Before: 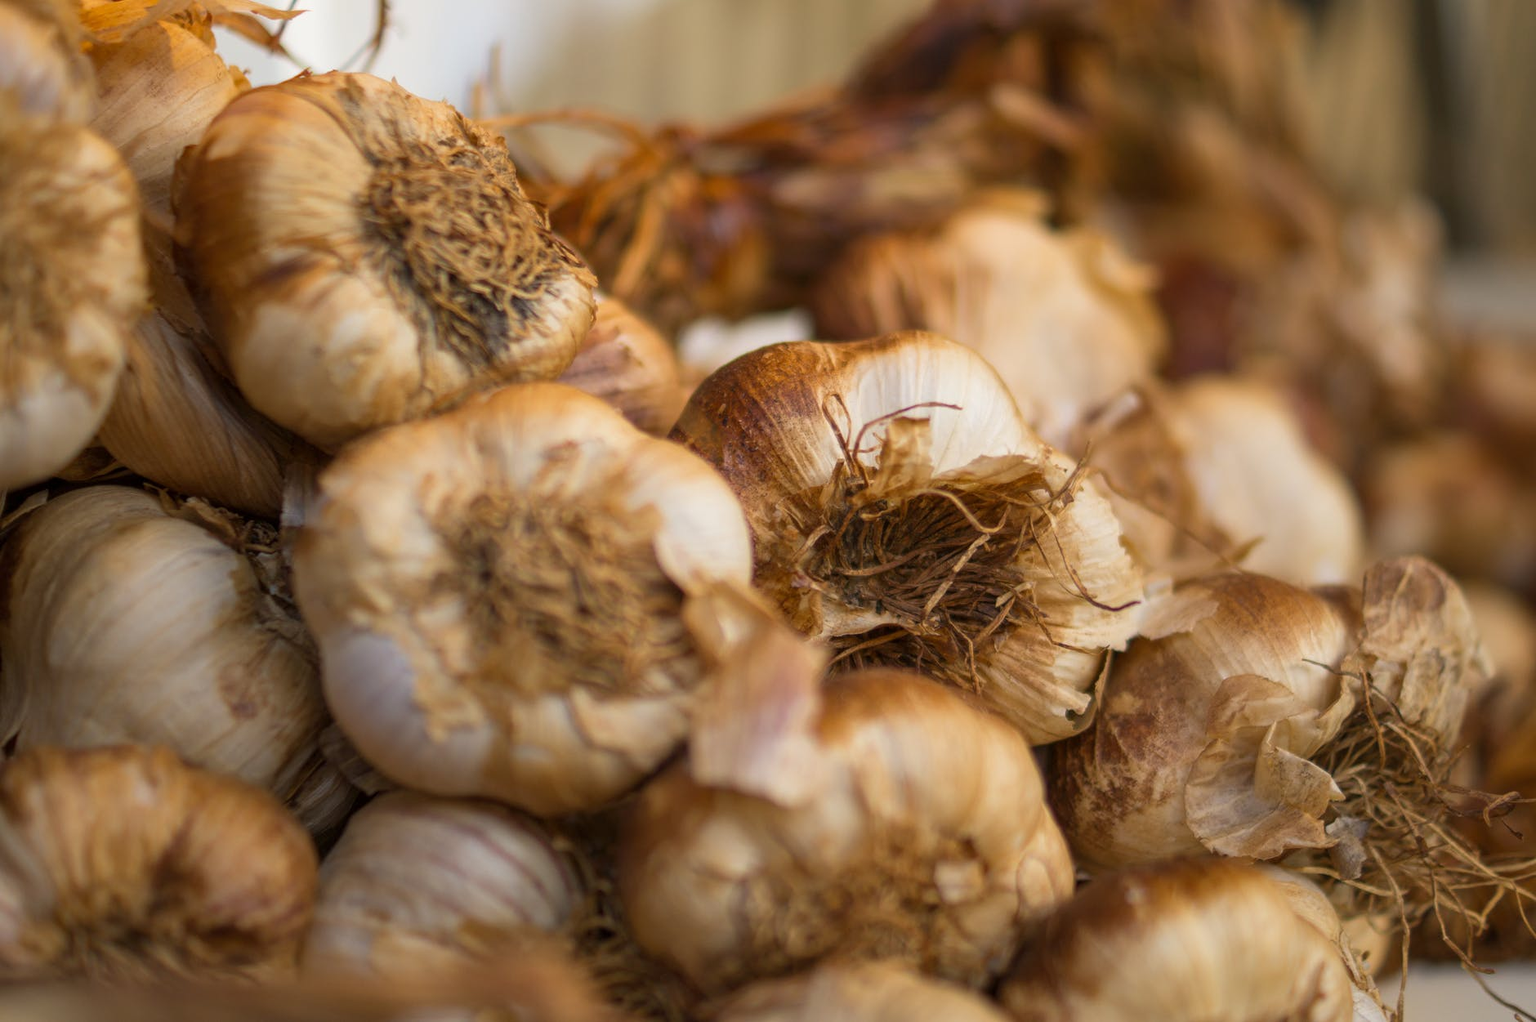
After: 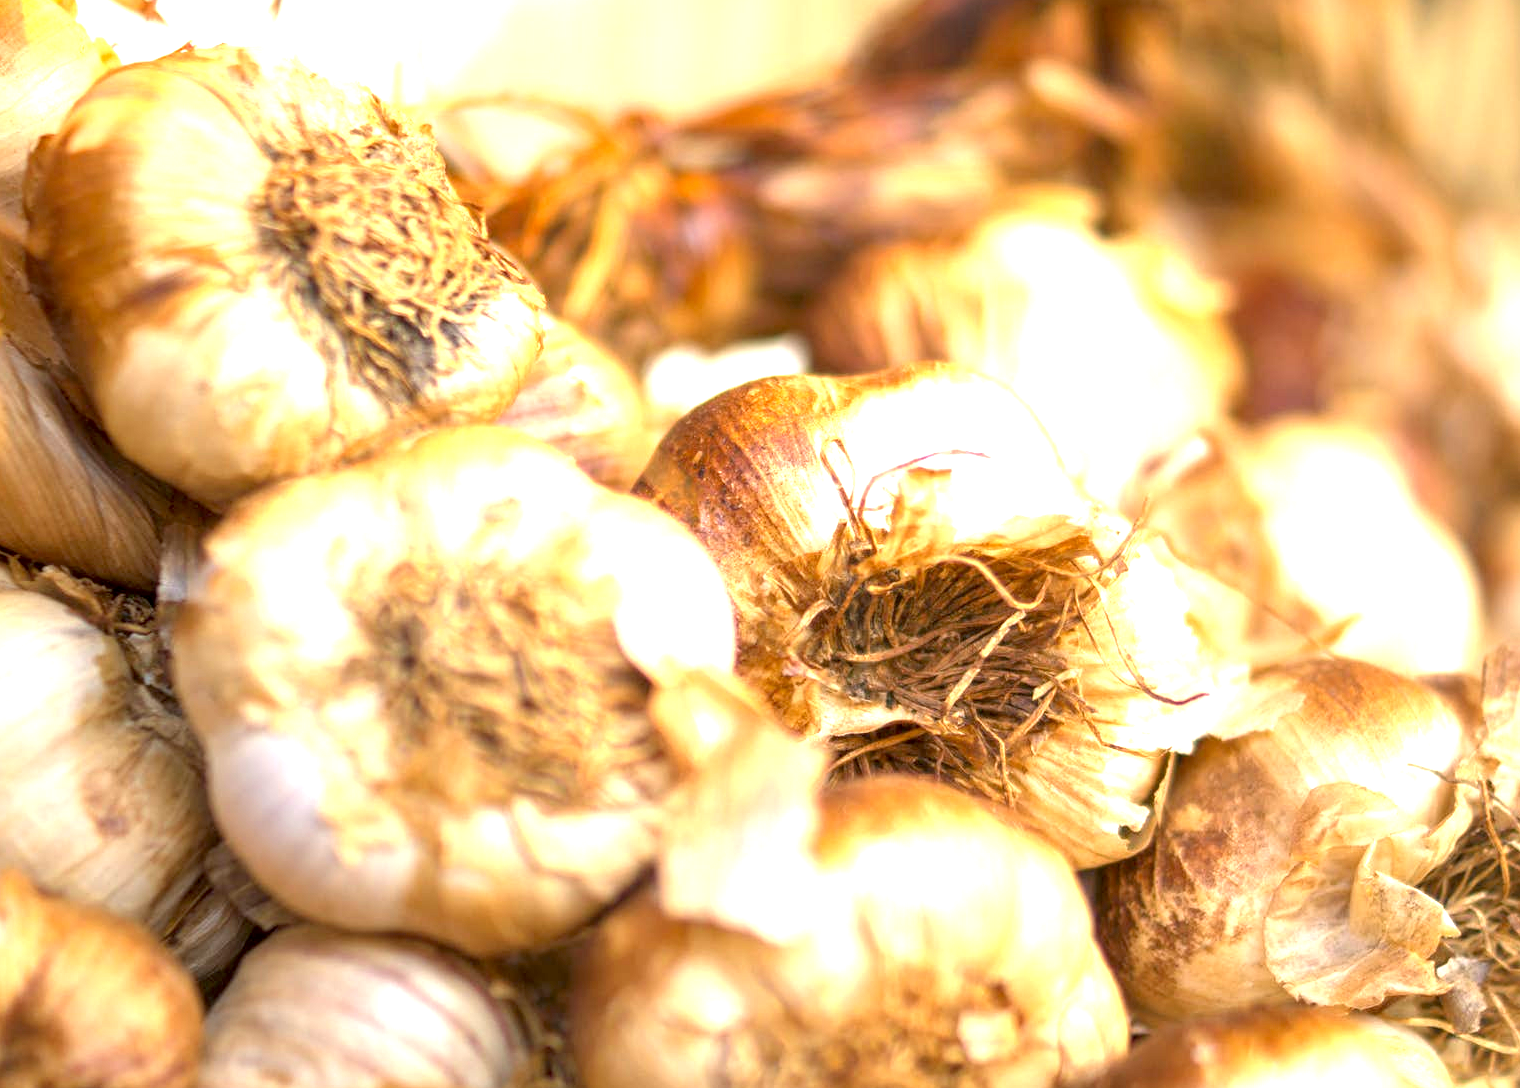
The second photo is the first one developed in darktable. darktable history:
exposure: black level correction 0.001, exposure 2 EV, compensate highlight preservation false
crop: left 9.929%, top 3.475%, right 9.188%, bottom 9.529%
